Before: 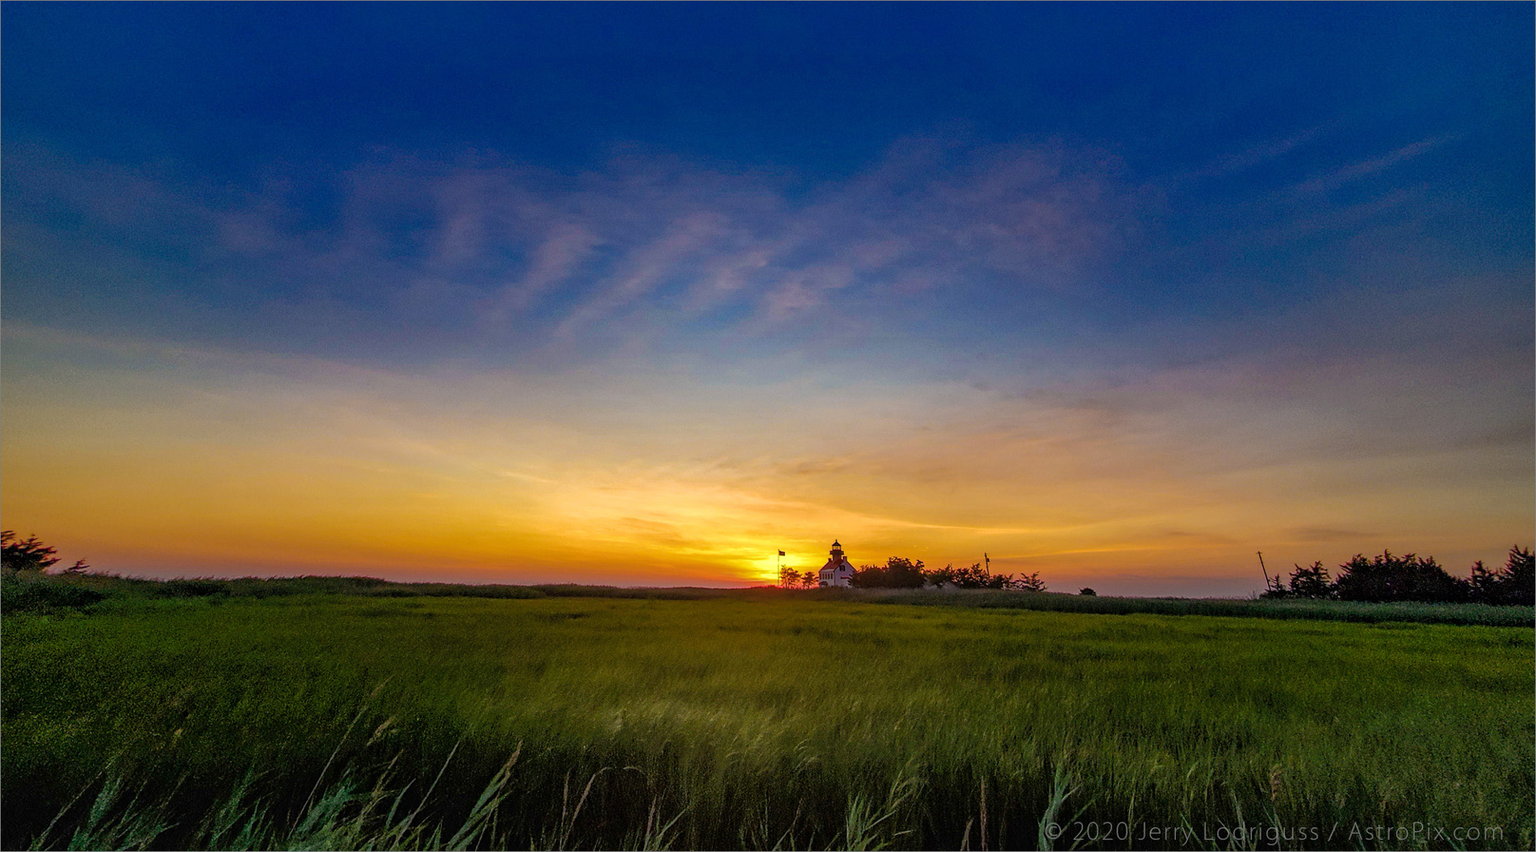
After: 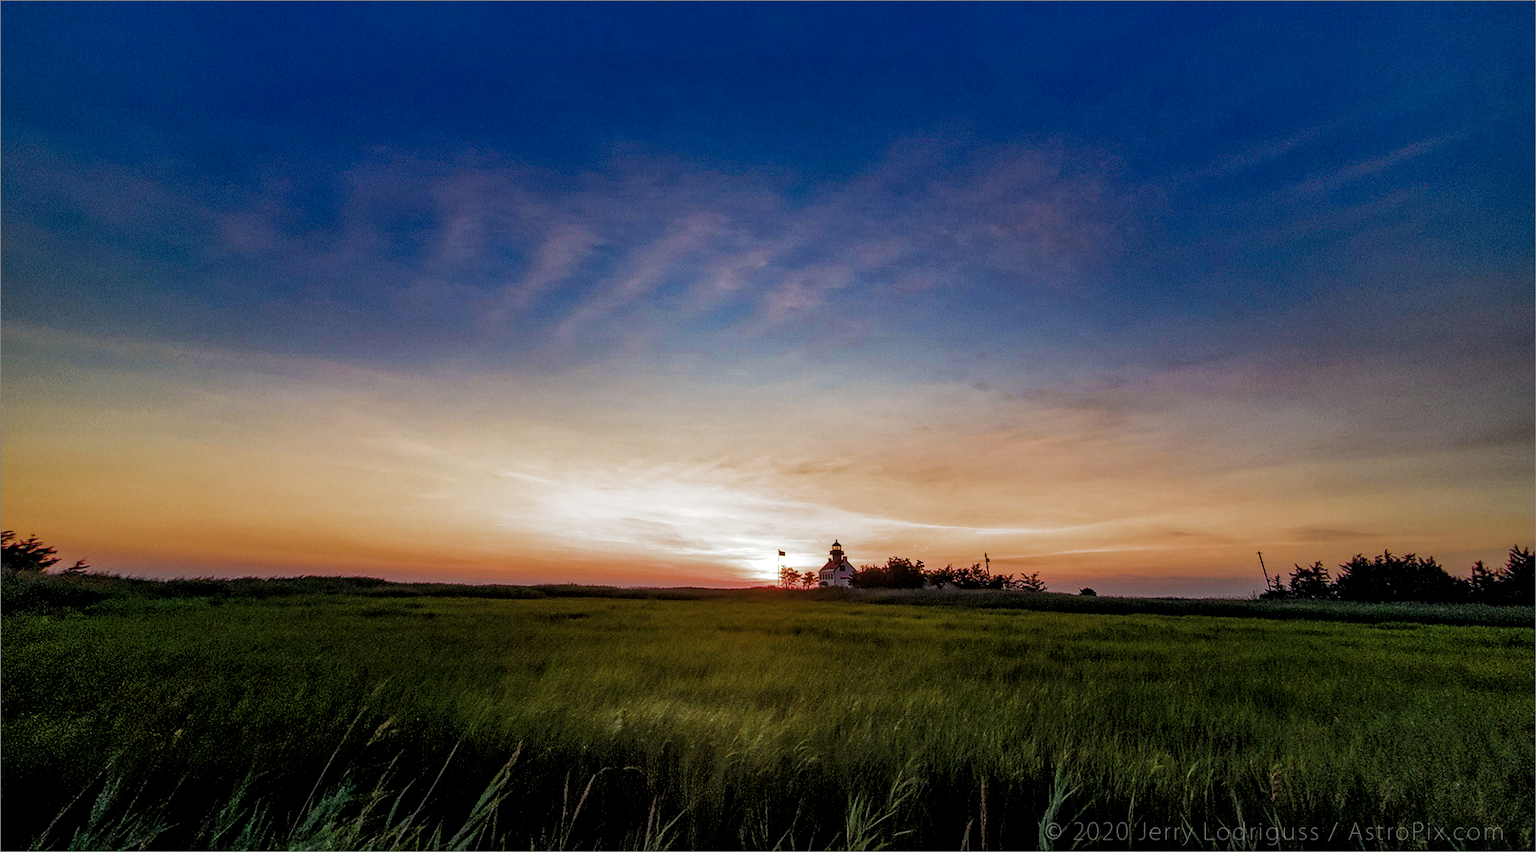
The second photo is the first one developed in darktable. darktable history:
local contrast: highlights 101%, shadows 102%, detail 119%, midtone range 0.2
filmic rgb: black relative exposure -9.08 EV, white relative exposure 2.31 EV, threshold 5.99 EV, hardness 7.45, add noise in highlights 0, color science v3 (2019), use custom middle-gray values true, contrast in highlights soft, enable highlight reconstruction true
